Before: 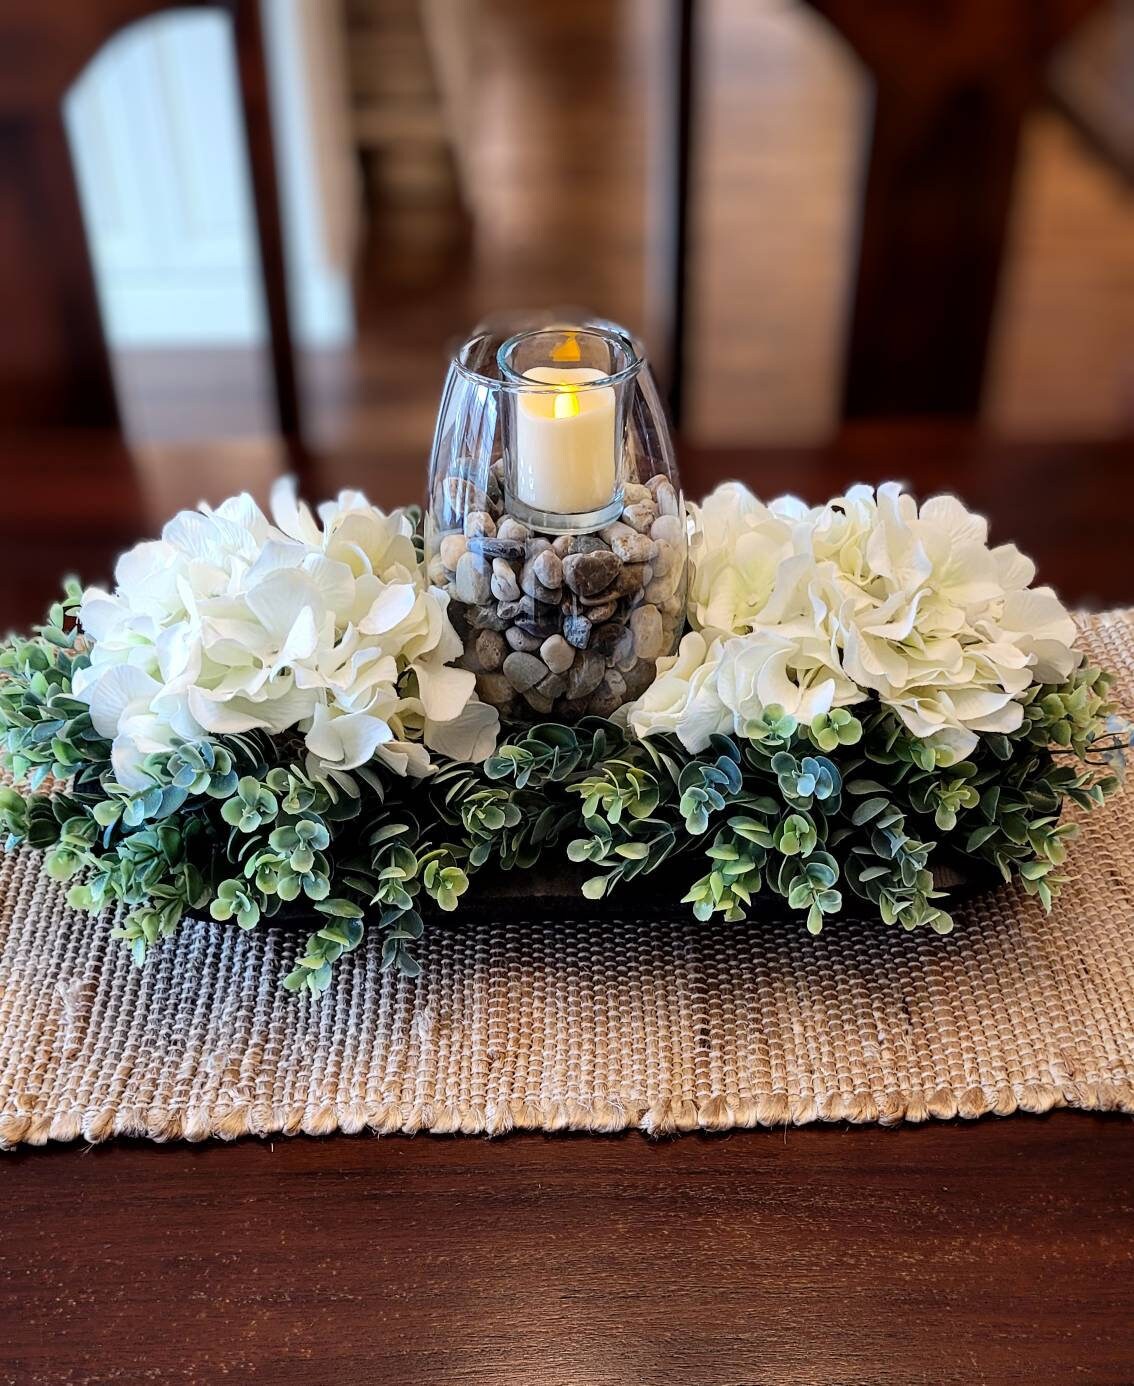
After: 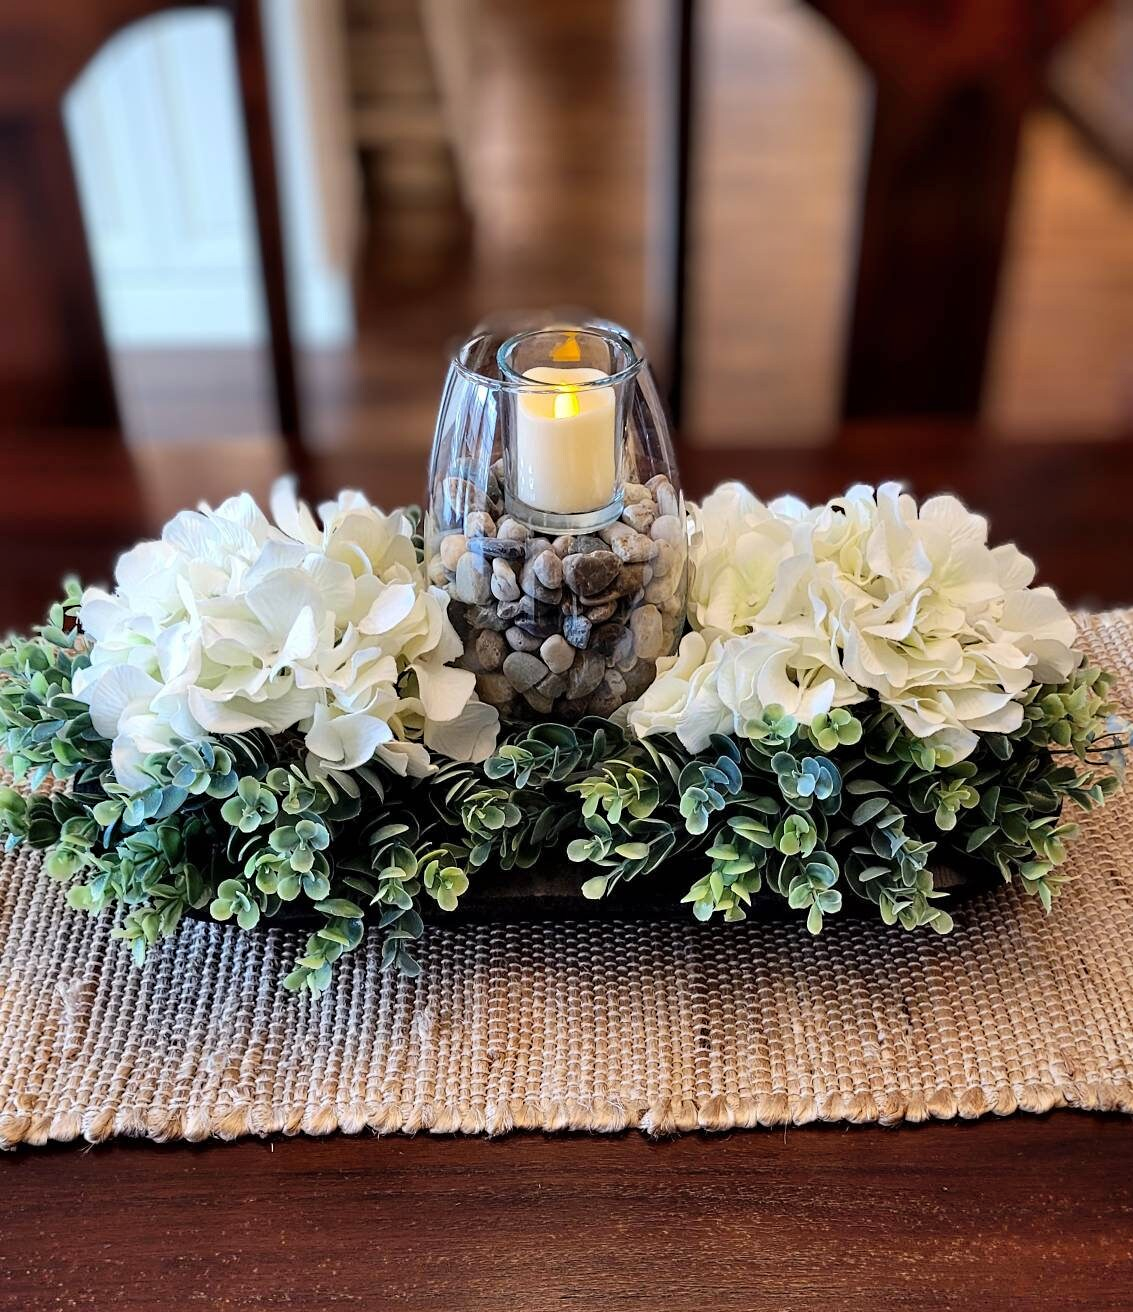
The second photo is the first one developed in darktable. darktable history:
sharpen: radius 5.348, amount 0.311, threshold 26.11
crop and rotate: top 0.009%, bottom 5.273%
shadows and highlights: shadows 48.95, highlights -41.92, soften with gaussian
